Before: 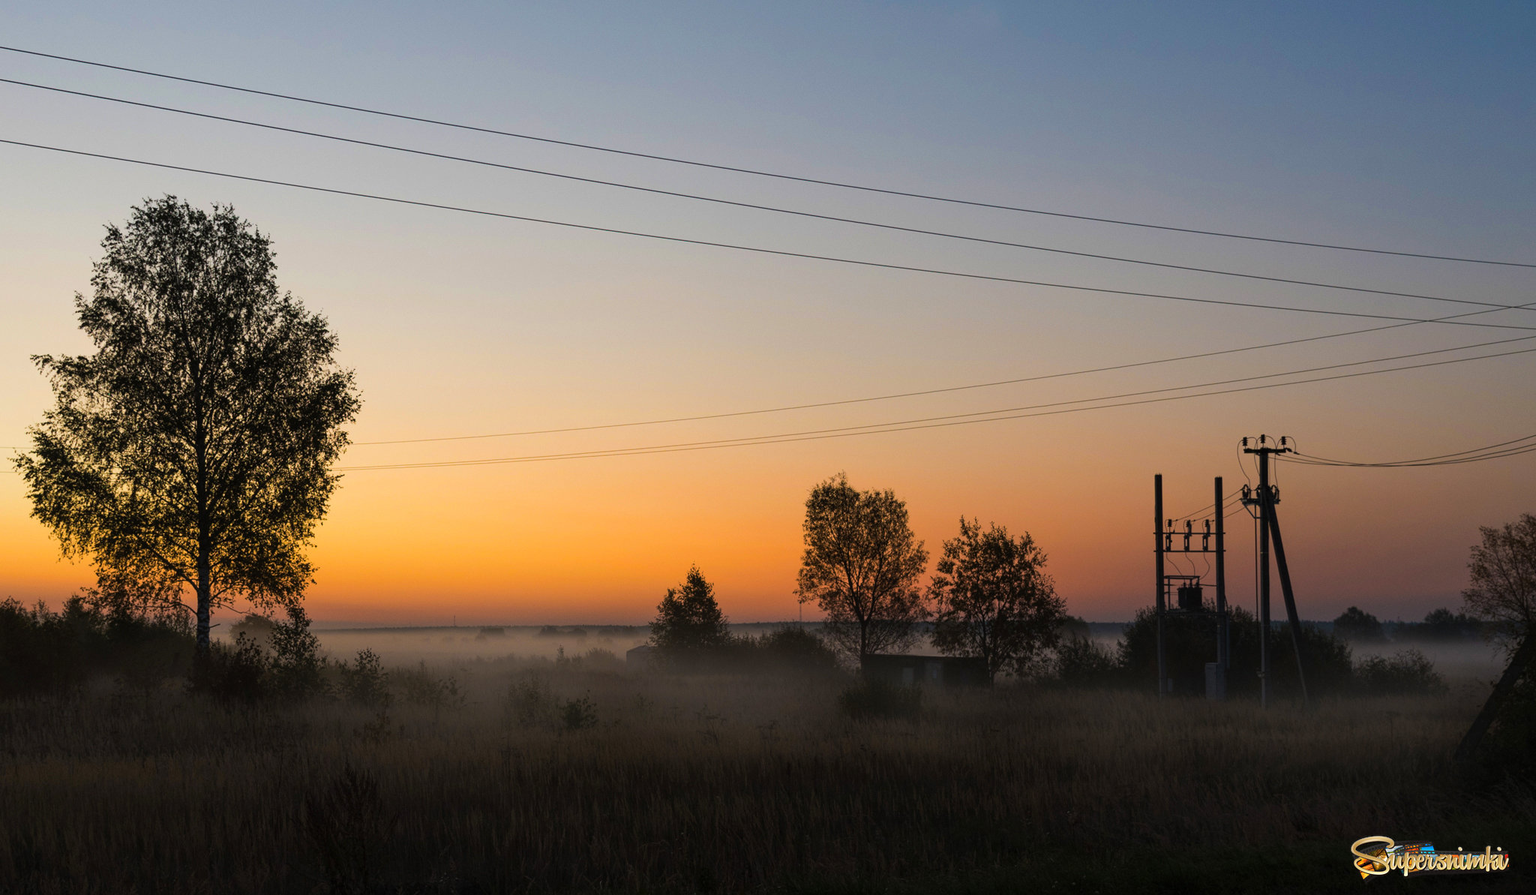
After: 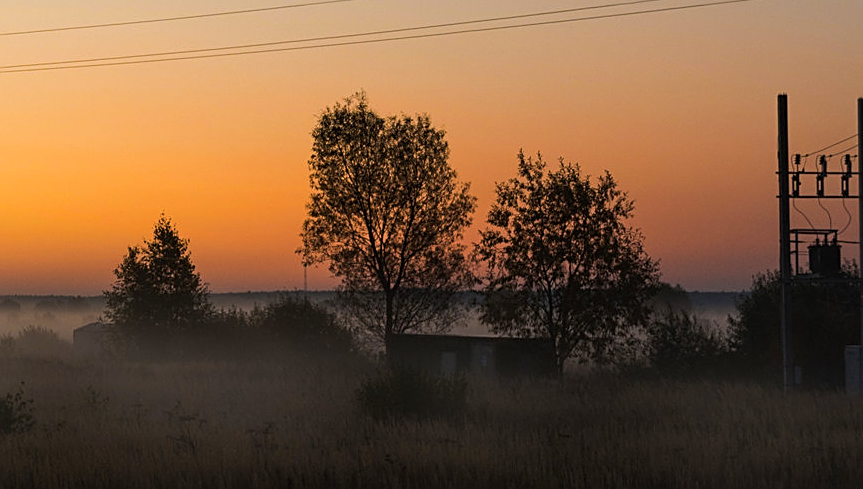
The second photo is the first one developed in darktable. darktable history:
sharpen: on, module defaults
crop: left 37.221%, top 45.169%, right 20.63%, bottom 13.777%
